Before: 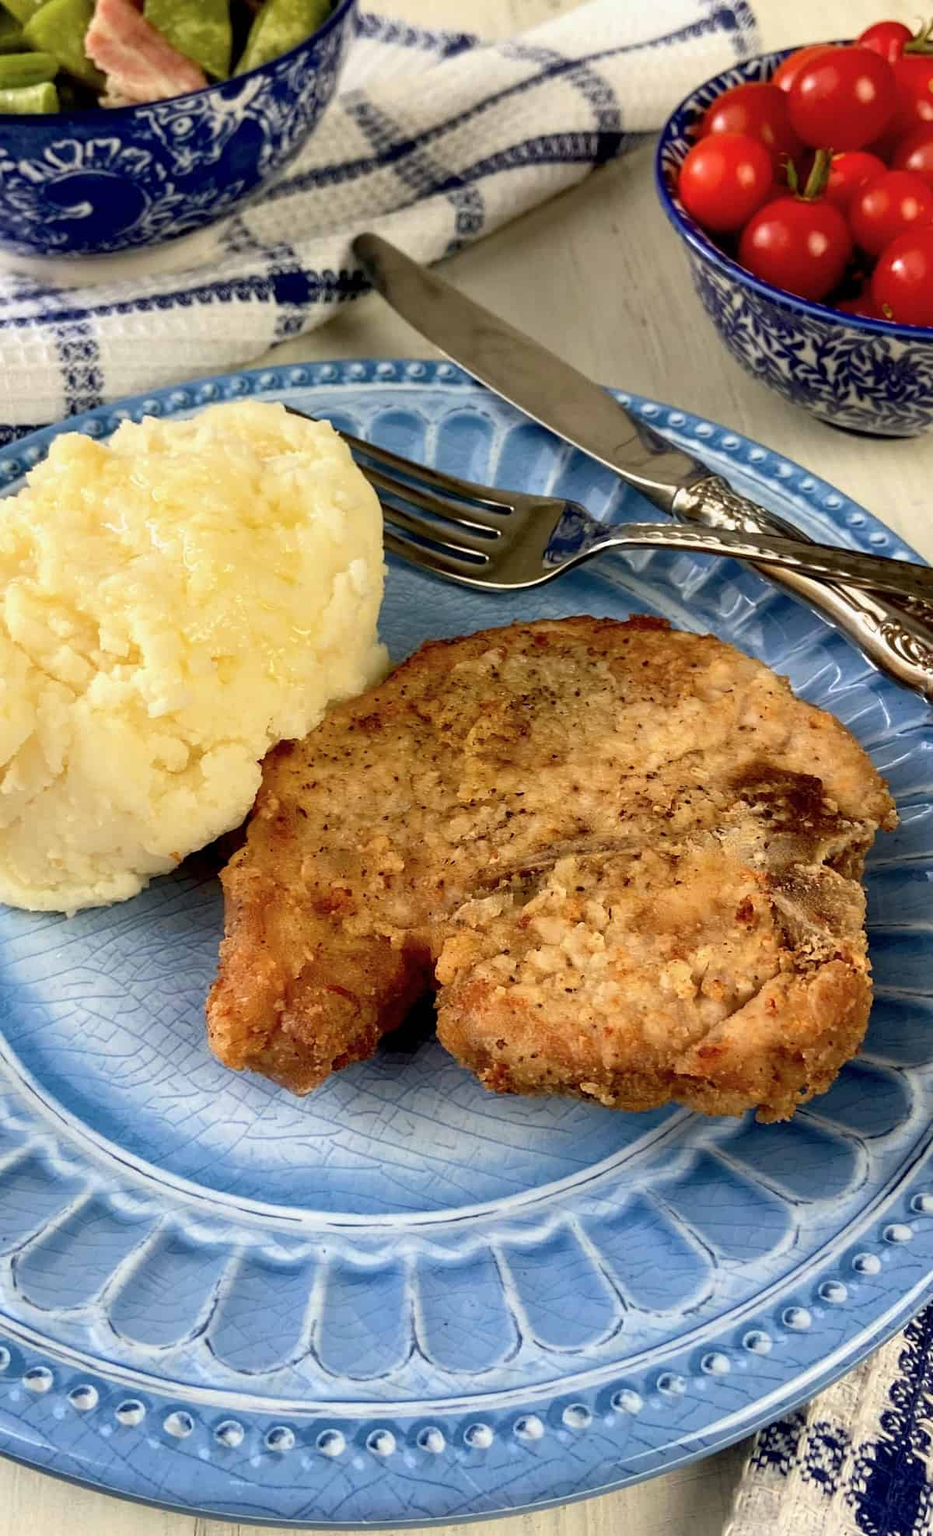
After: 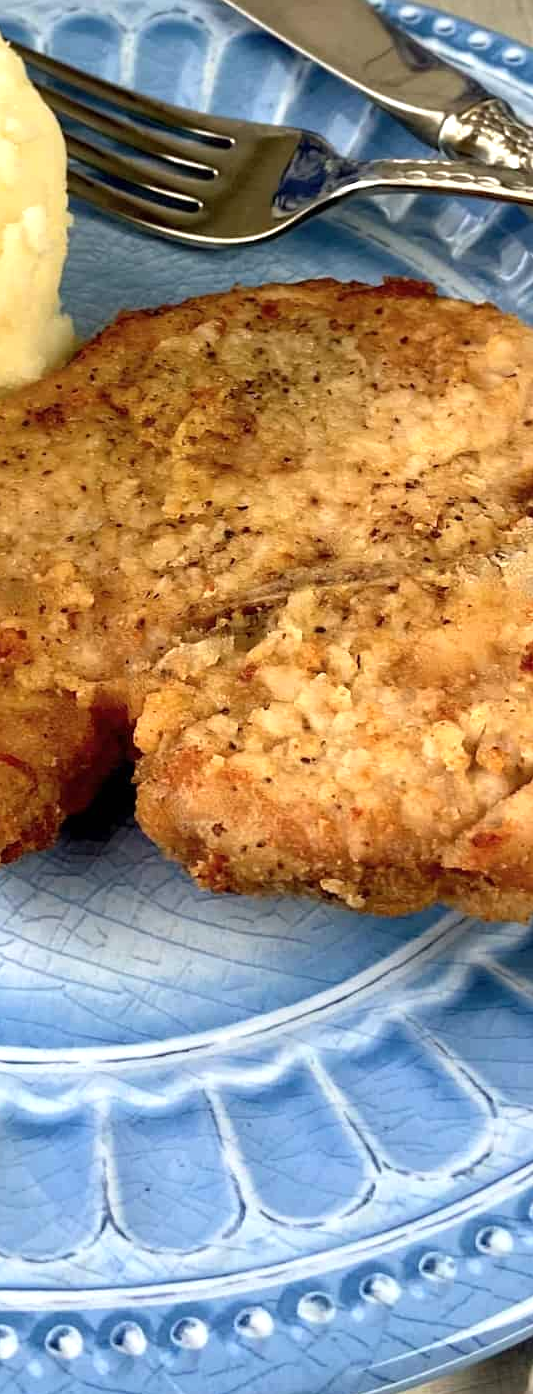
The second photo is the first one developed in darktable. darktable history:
tone equalizer: -8 EV -0.399 EV, -7 EV -0.422 EV, -6 EV -0.328 EV, -5 EV -0.208 EV, -3 EV 0.239 EV, -2 EV 0.307 EV, -1 EV 0.379 EV, +0 EV 0.399 EV, smoothing diameter 24.84%, edges refinement/feathering 7.87, preserve details guided filter
crop: left 35.575%, top 25.976%, right 19.994%, bottom 3.42%
